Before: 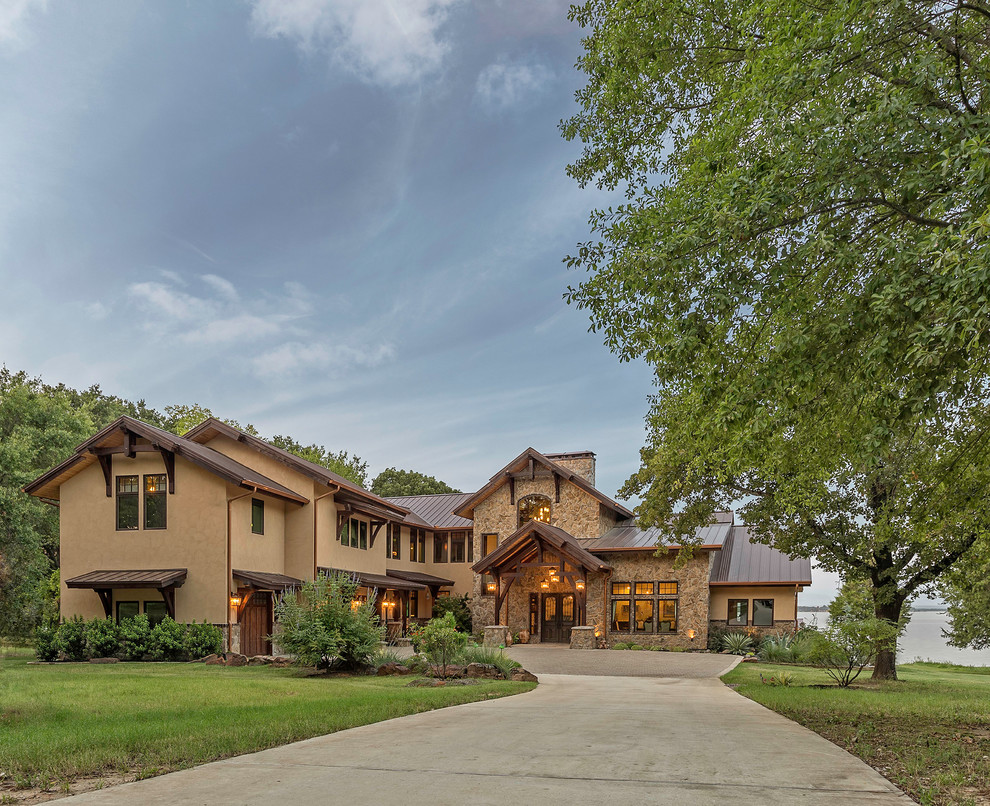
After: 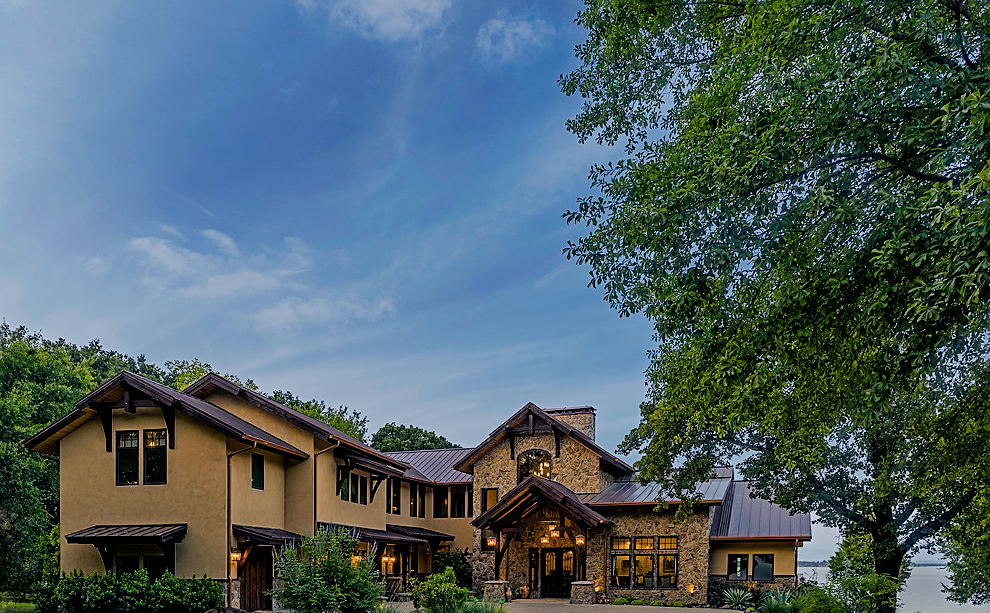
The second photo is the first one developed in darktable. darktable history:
crop: top 5.631%, bottom 18.206%
filmic rgb: black relative exposure -7.72 EV, white relative exposure 4.42 EV, threshold 2.95 EV, hardness 3.75, latitude 49.87%, contrast 1.1, iterations of high-quality reconstruction 0, enable highlight reconstruction true
color balance rgb: shadows lift › luminance -41.075%, shadows lift › chroma 13.822%, shadows lift › hue 260.15°, power › chroma 0.273%, power › hue 62.07°, perceptual saturation grading › global saturation 40.116%, perceptual saturation grading › highlights -24.727%, perceptual saturation grading › mid-tones 35.166%, perceptual saturation grading › shadows 35.595%, global vibrance 26.396%, contrast 6.995%
sharpen: on, module defaults
color correction: highlights a* -0.738, highlights b* -9.45
haze removal: strength -0.095, adaptive false
exposure: black level correction 0.011, exposure -0.472 EV, compensate highlight preservation false
